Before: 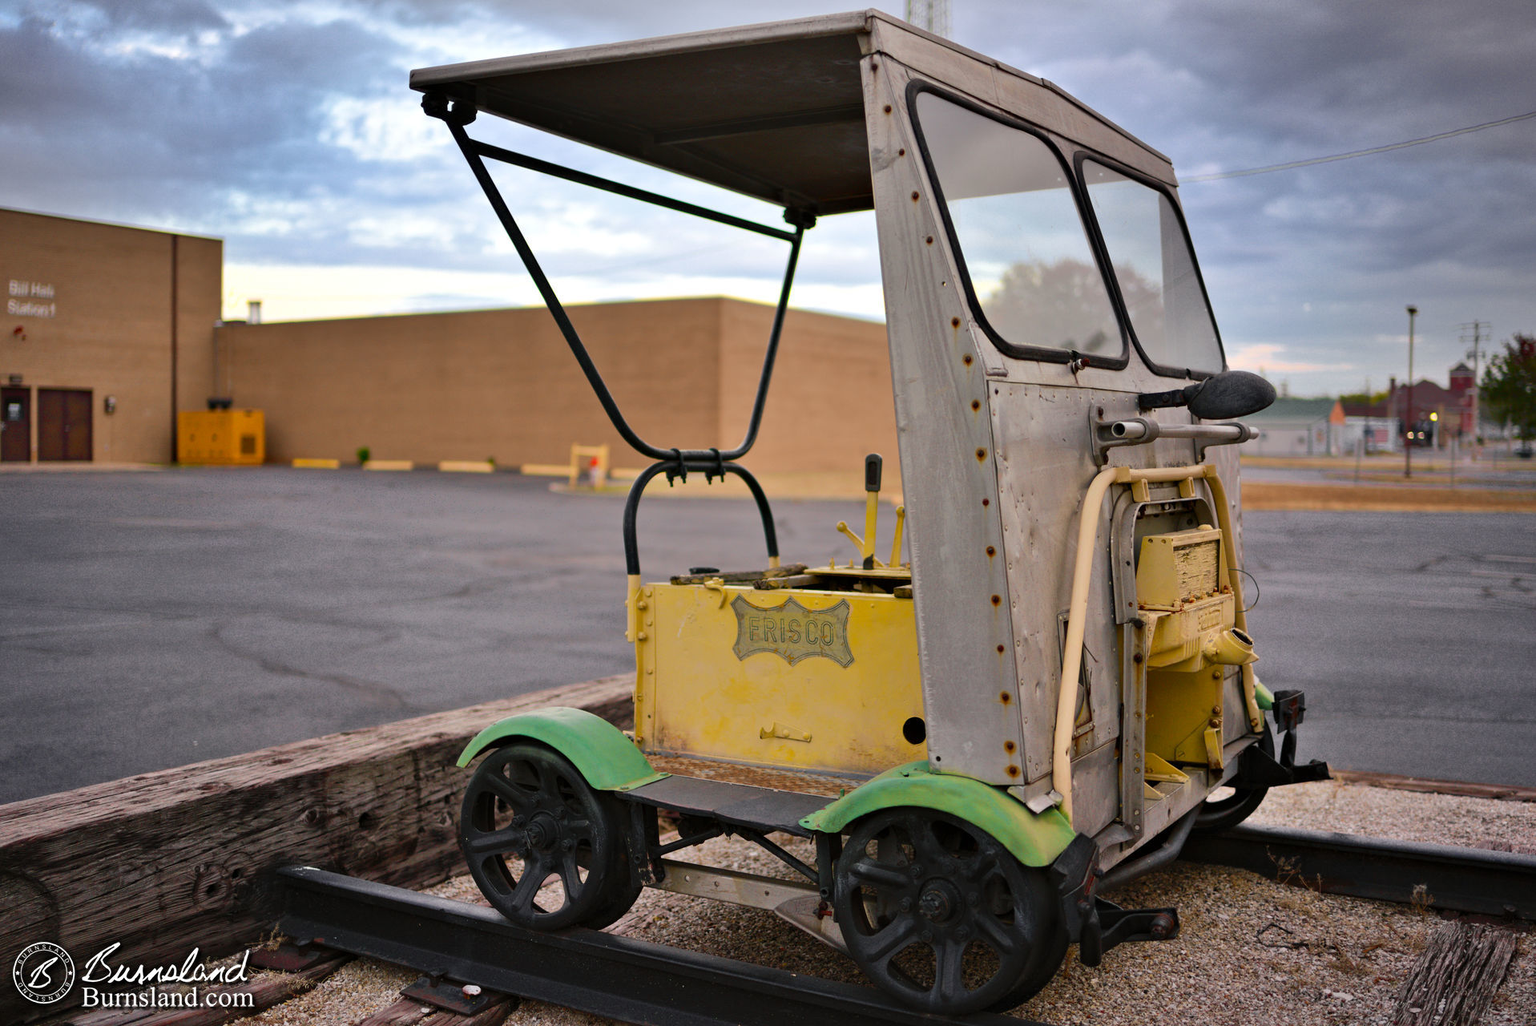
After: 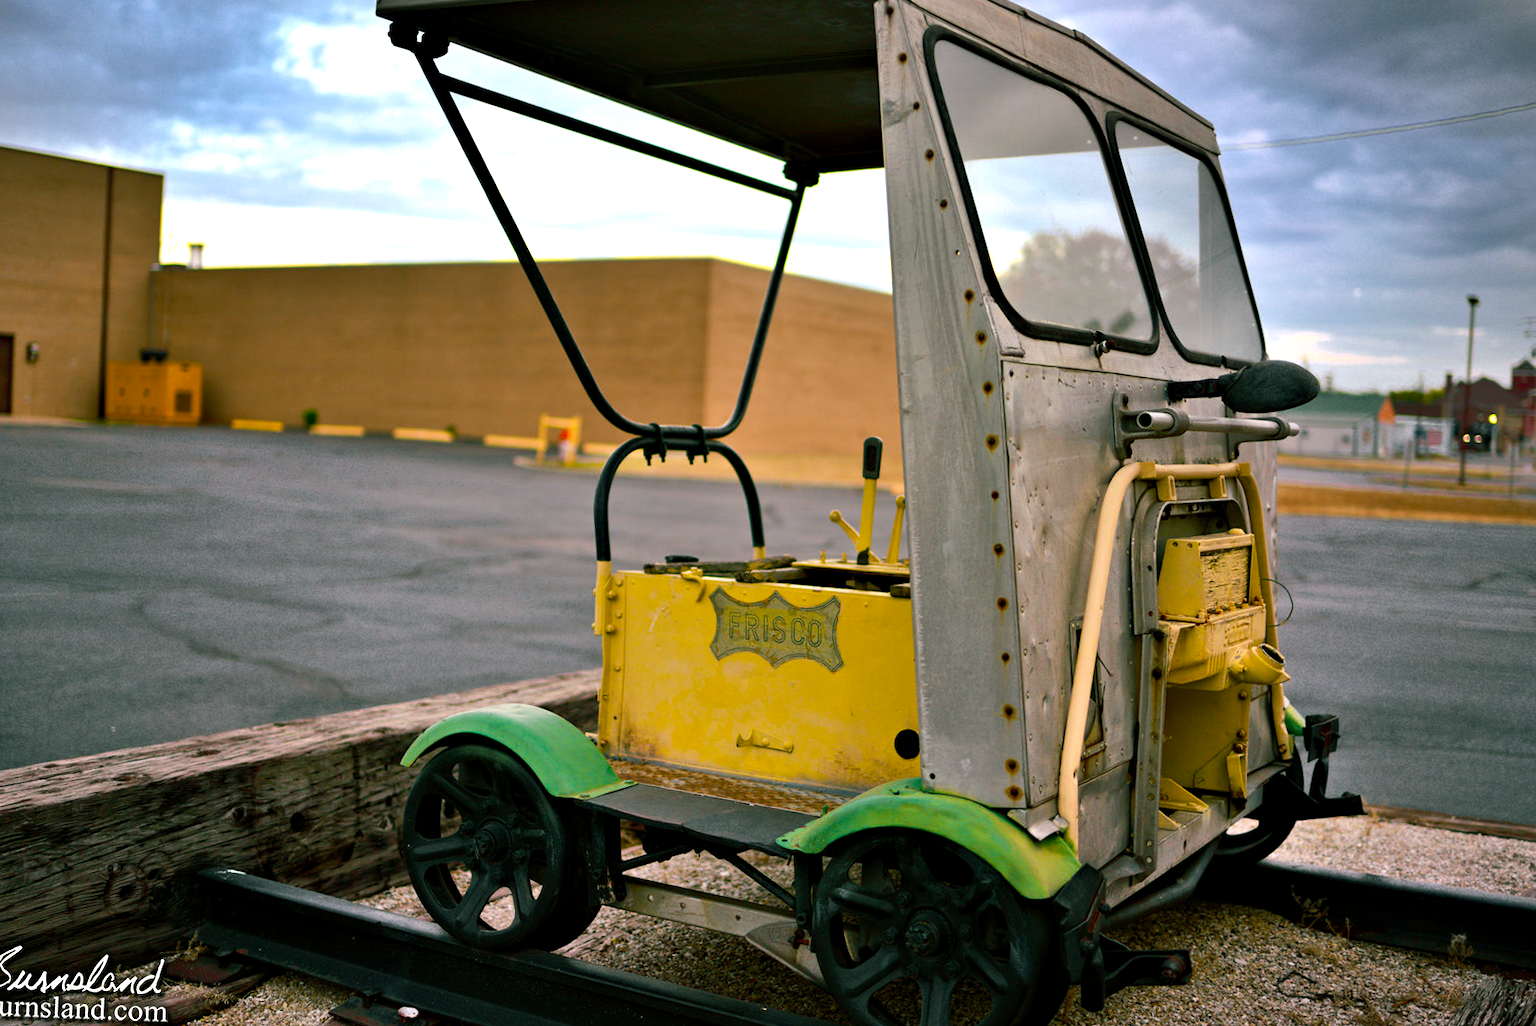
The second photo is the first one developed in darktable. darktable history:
crop and rotate: angle -2.09°, left 3.145%, top 3.71%, right 1.402%, bottom 0.745%
color balance rgb: shadows lift › chroma 11.578%, shadows lift › hue 133.07°, highlights gain › chroma 0.152%, highlights gain › hue 331.22°, global offset › luminance -0.484%, perceptual saturation grading › global saturation 29.915%, perceptual brilliance grading › global brilliance 14.25%, perceptual brilliance grading › shadows -35.725%, global vibrance 2.564%
